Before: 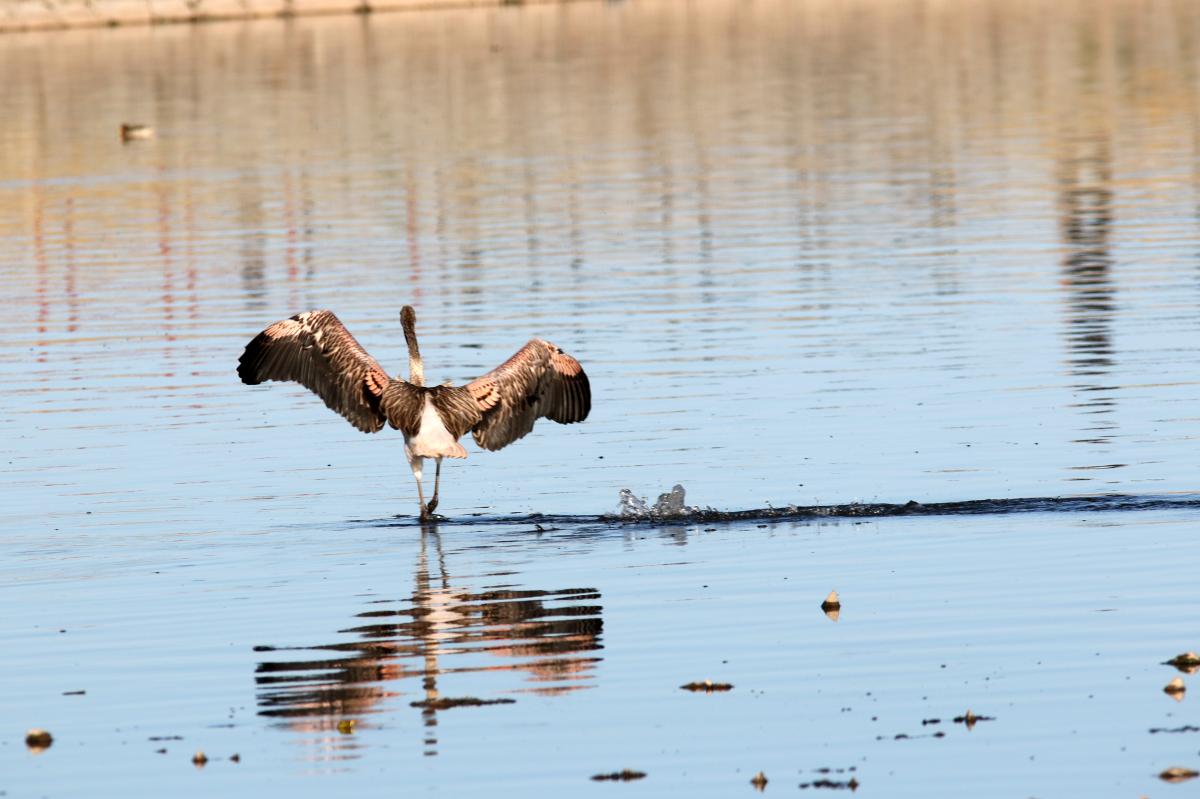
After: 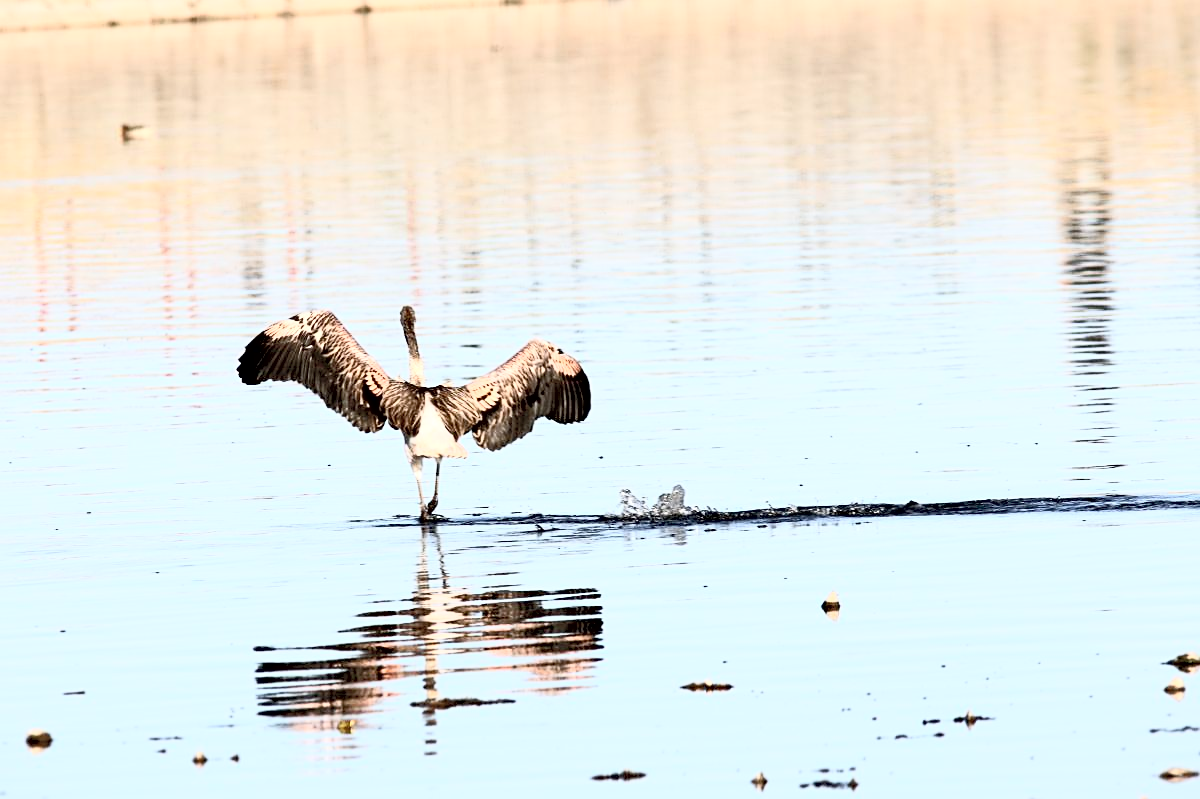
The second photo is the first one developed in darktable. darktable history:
contrast brightness saturation: contrast 0.416, brightness 0.553, saturation -0.181
sharpen: on, module defaults
exposure: black level correction 0.01, exposure 0.015 EV, compensate highlight preservation false
